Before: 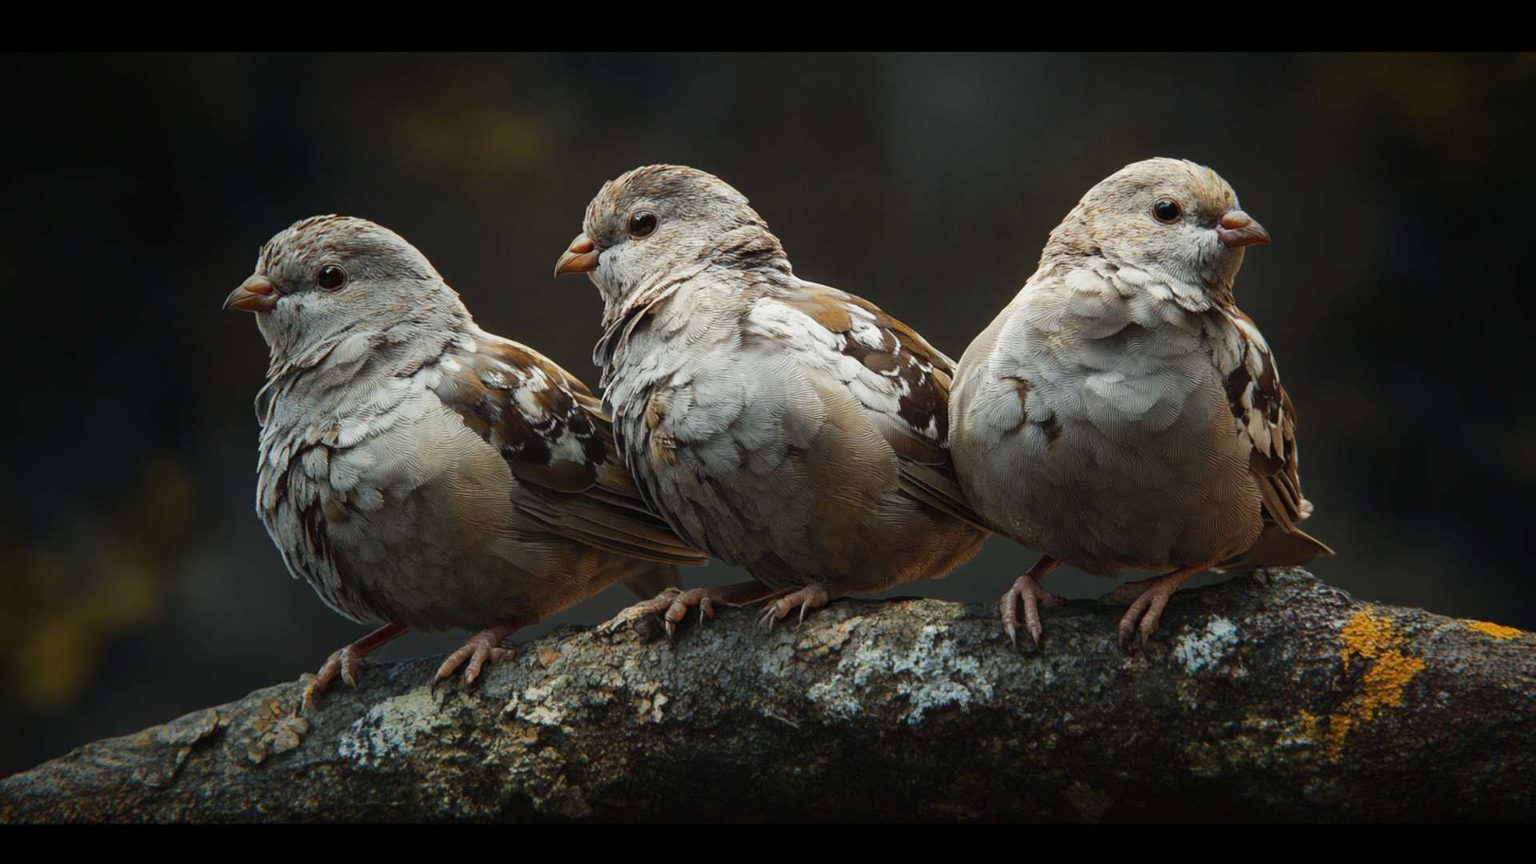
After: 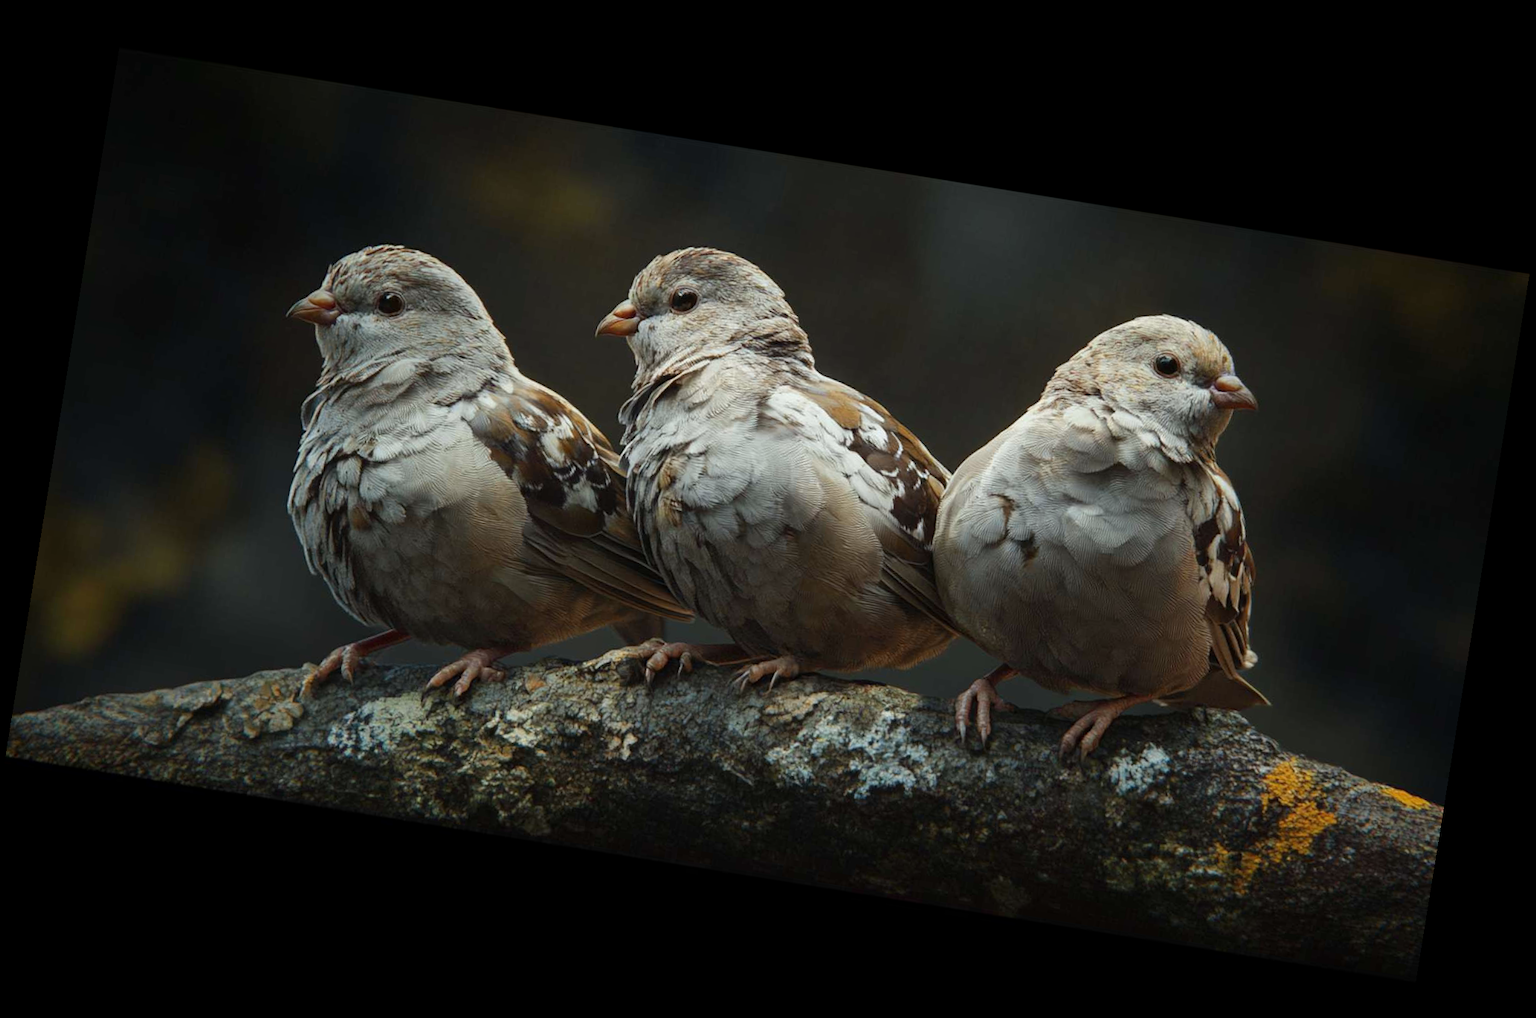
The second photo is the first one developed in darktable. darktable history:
white balance: red 0.978, blue 0.999
rotate and perspective: rotation 9.12°, automatic cropping off
